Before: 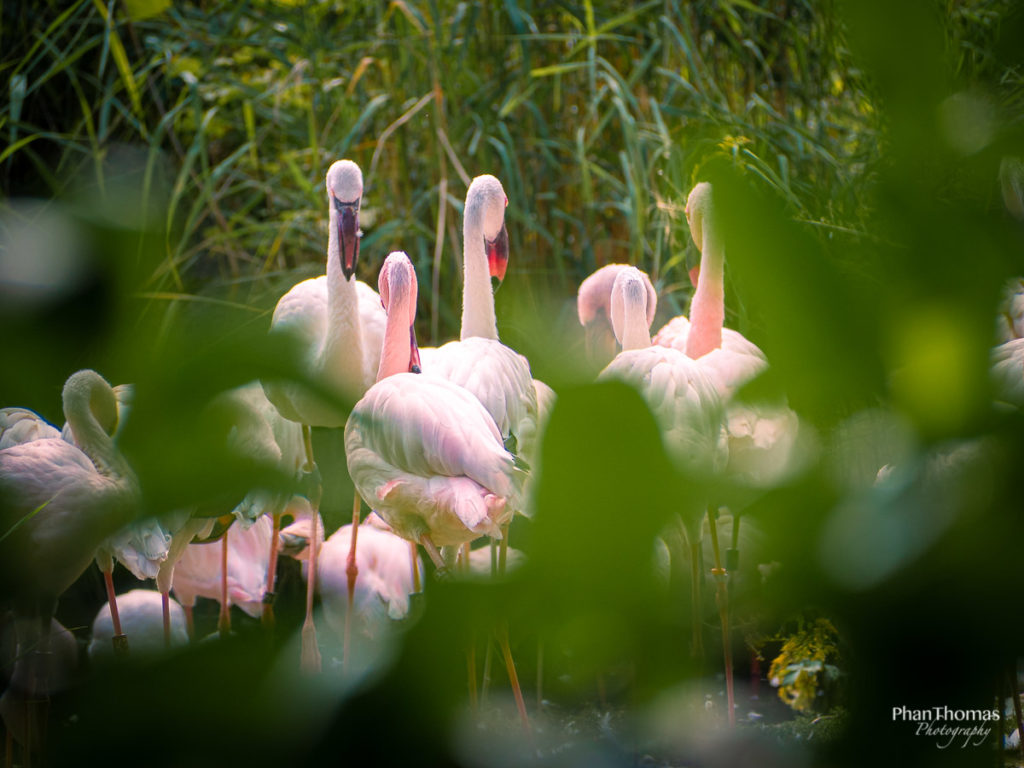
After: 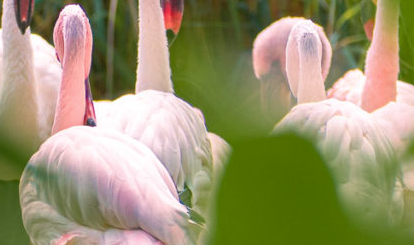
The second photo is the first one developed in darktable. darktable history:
crop: left 31.751%, top 32.172%, right 27.8%, bottom 35.83%
shadows and highlights: soften with gaussian
